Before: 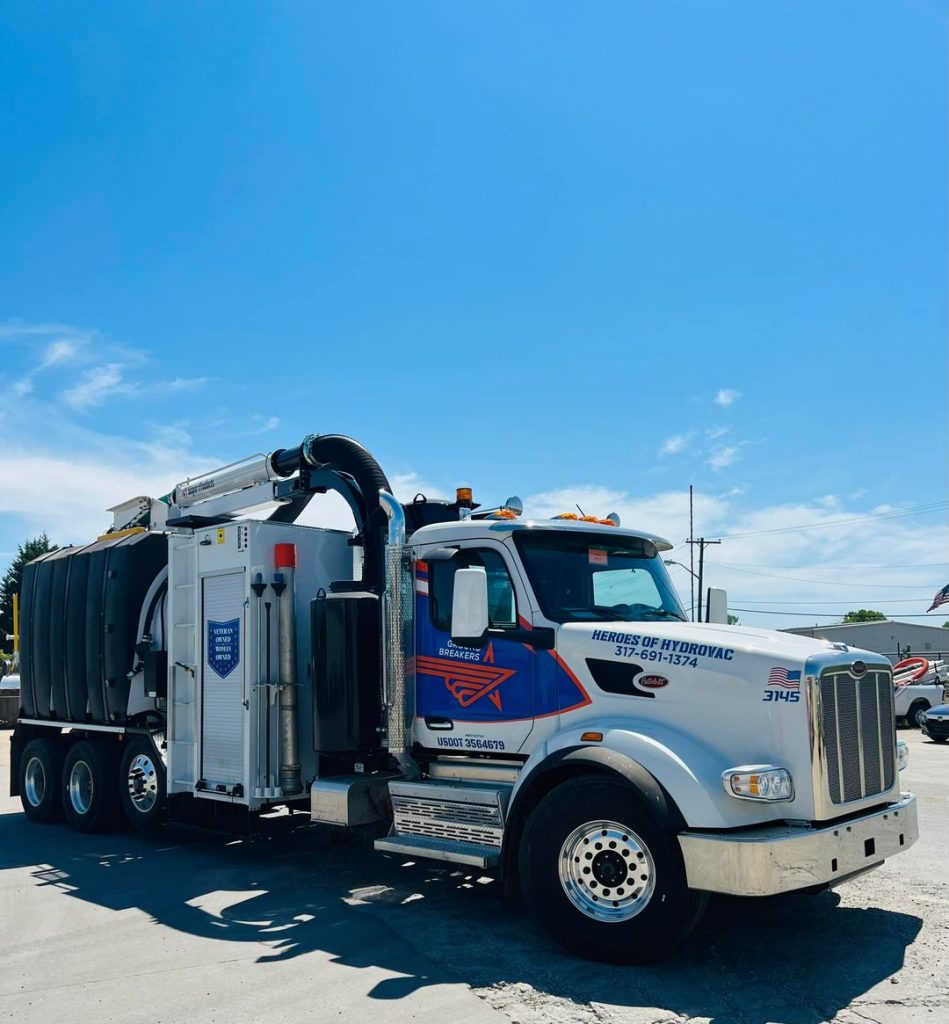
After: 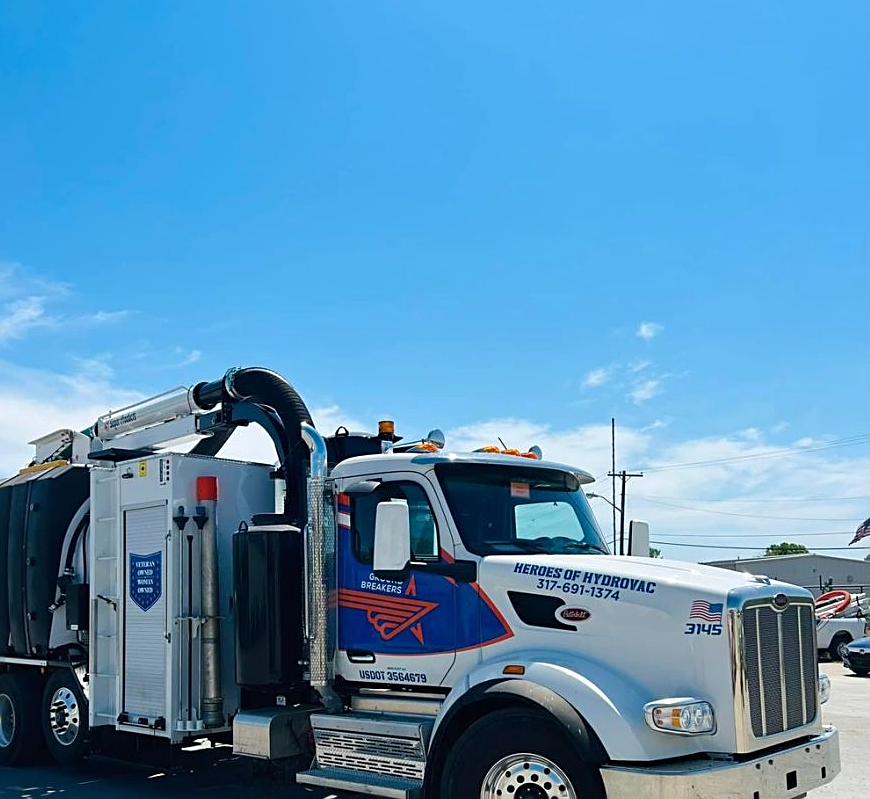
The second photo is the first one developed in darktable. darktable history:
exposure: exposure 0.128 EV, compensate highlight preservation false
crop: left 8.322%, top 6.585%, bottom 15.335%
sharpen: on, module defaults
tone equalizer: edges refinement/feathering 500, mask exposure compensation -1.57 EV, preserve details no
